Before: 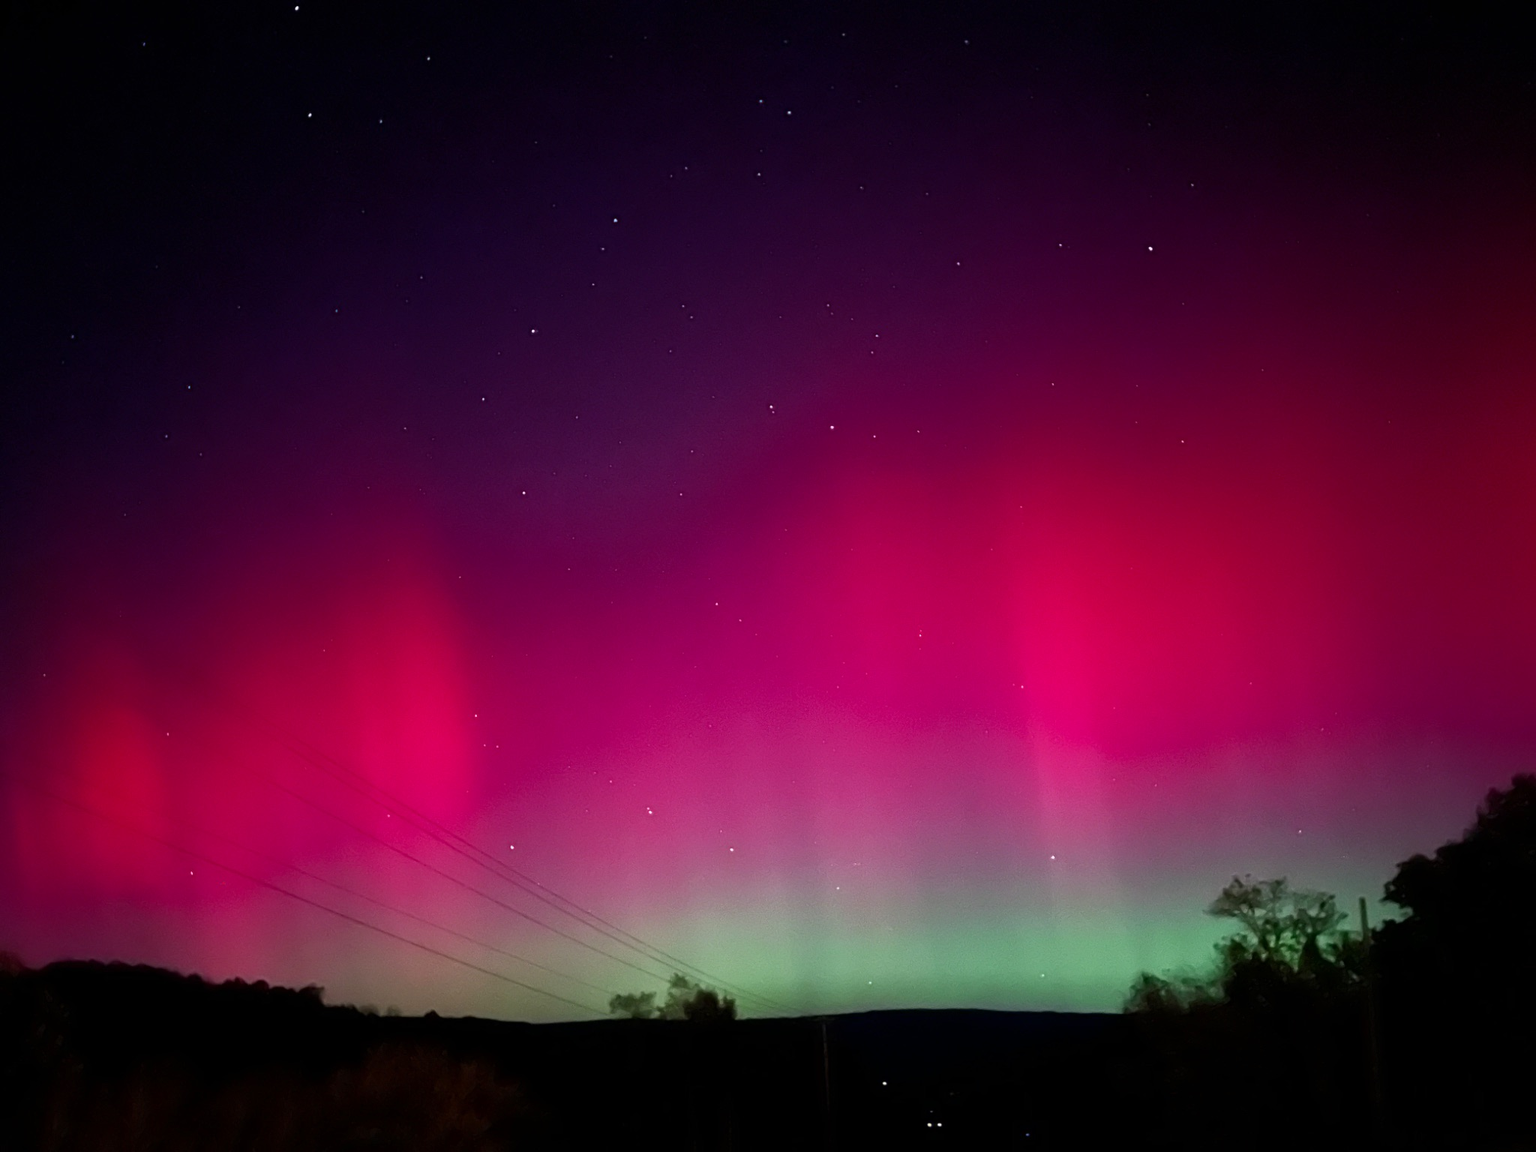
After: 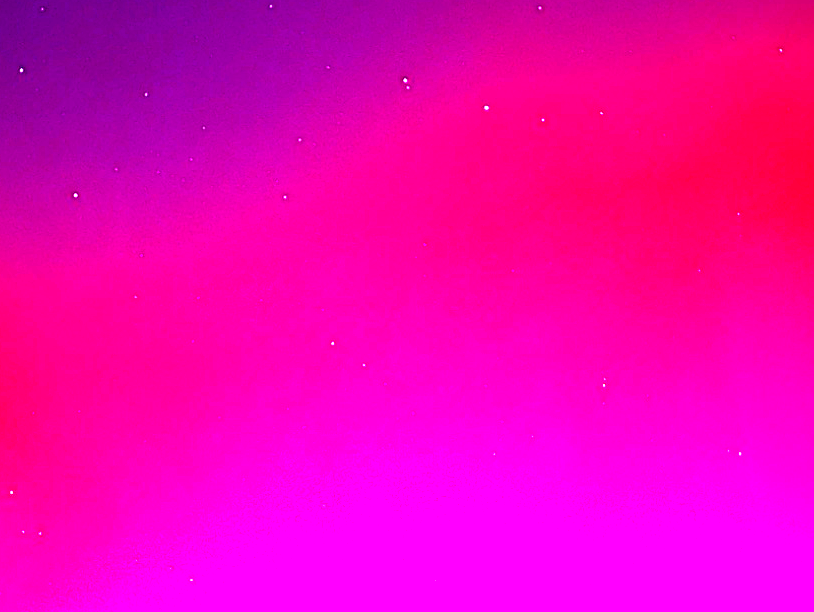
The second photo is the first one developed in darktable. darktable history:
filmic rgb: black relative exposure -7.74 EV, white relative exposure 4.41 EV, target black luminance 0%, hardness 3.75, latitude 50.84%, contrast 1.077, highlights saturation mix 9.3%, shadows ↔ highlights balance -0.248%, color science v5 (2021), contrast in shadows safe, contrast in highlights safe
exposure: black level correction 0, exposure 1.371 EV, compensate highlight preservation false
crop: left 30.462%, top 30.12%, right 29.76%, bottom 29.995%
contrast brightness saturation: contrast 0.998, brightness 0.994, saturation 0.981
sharpen: on, module defaults
